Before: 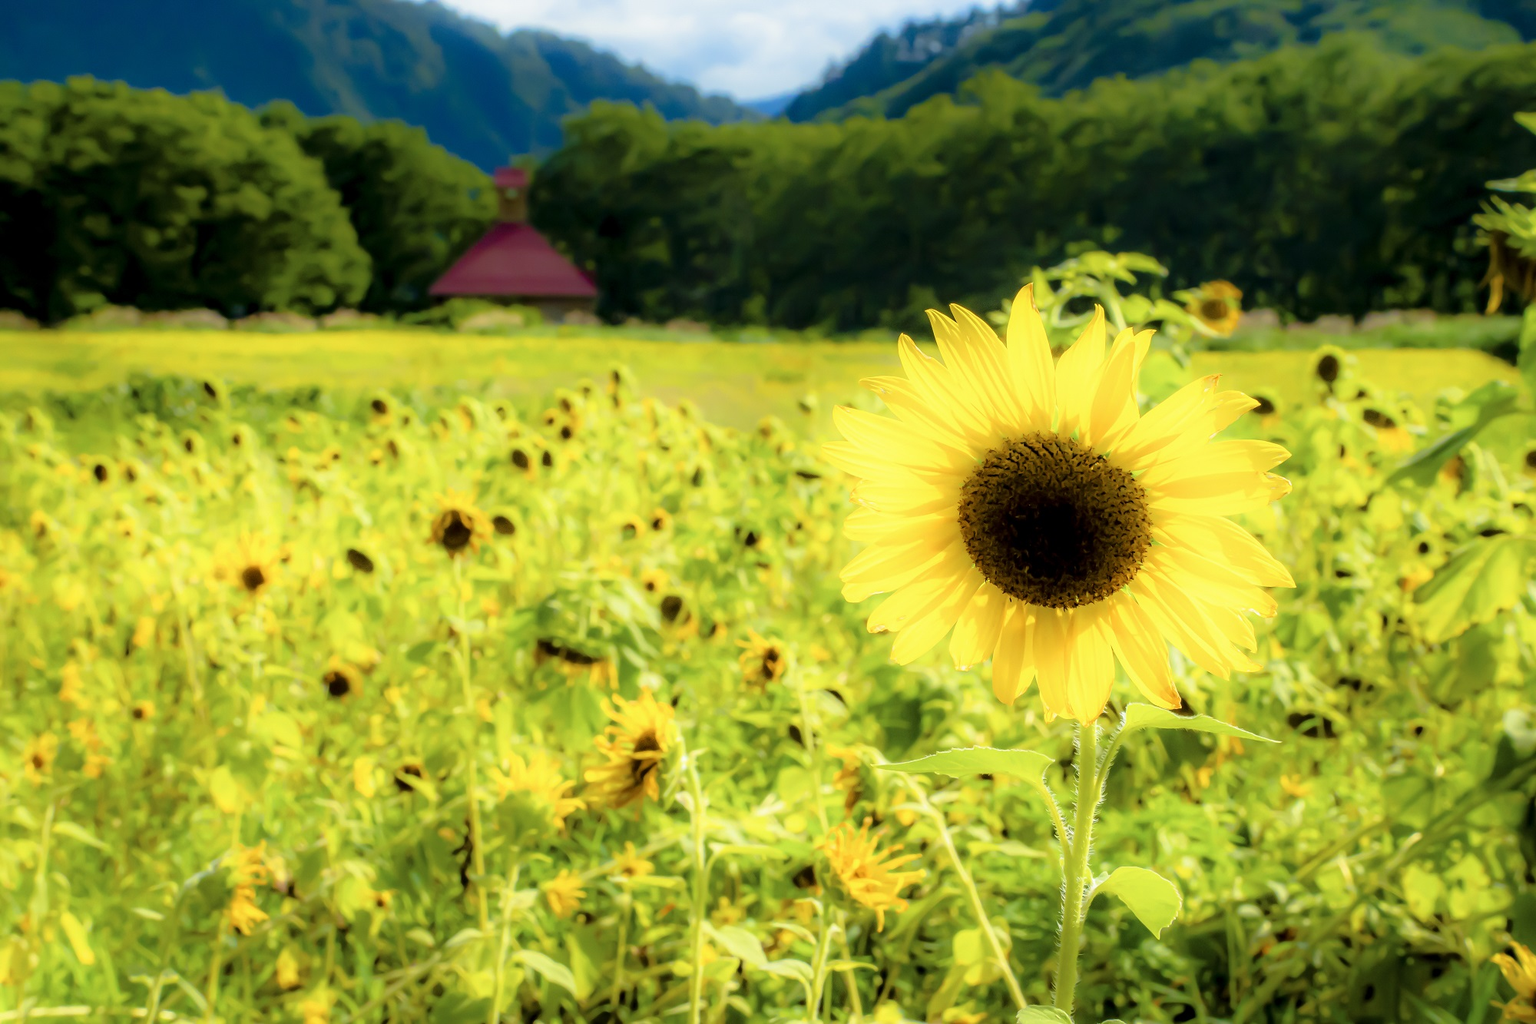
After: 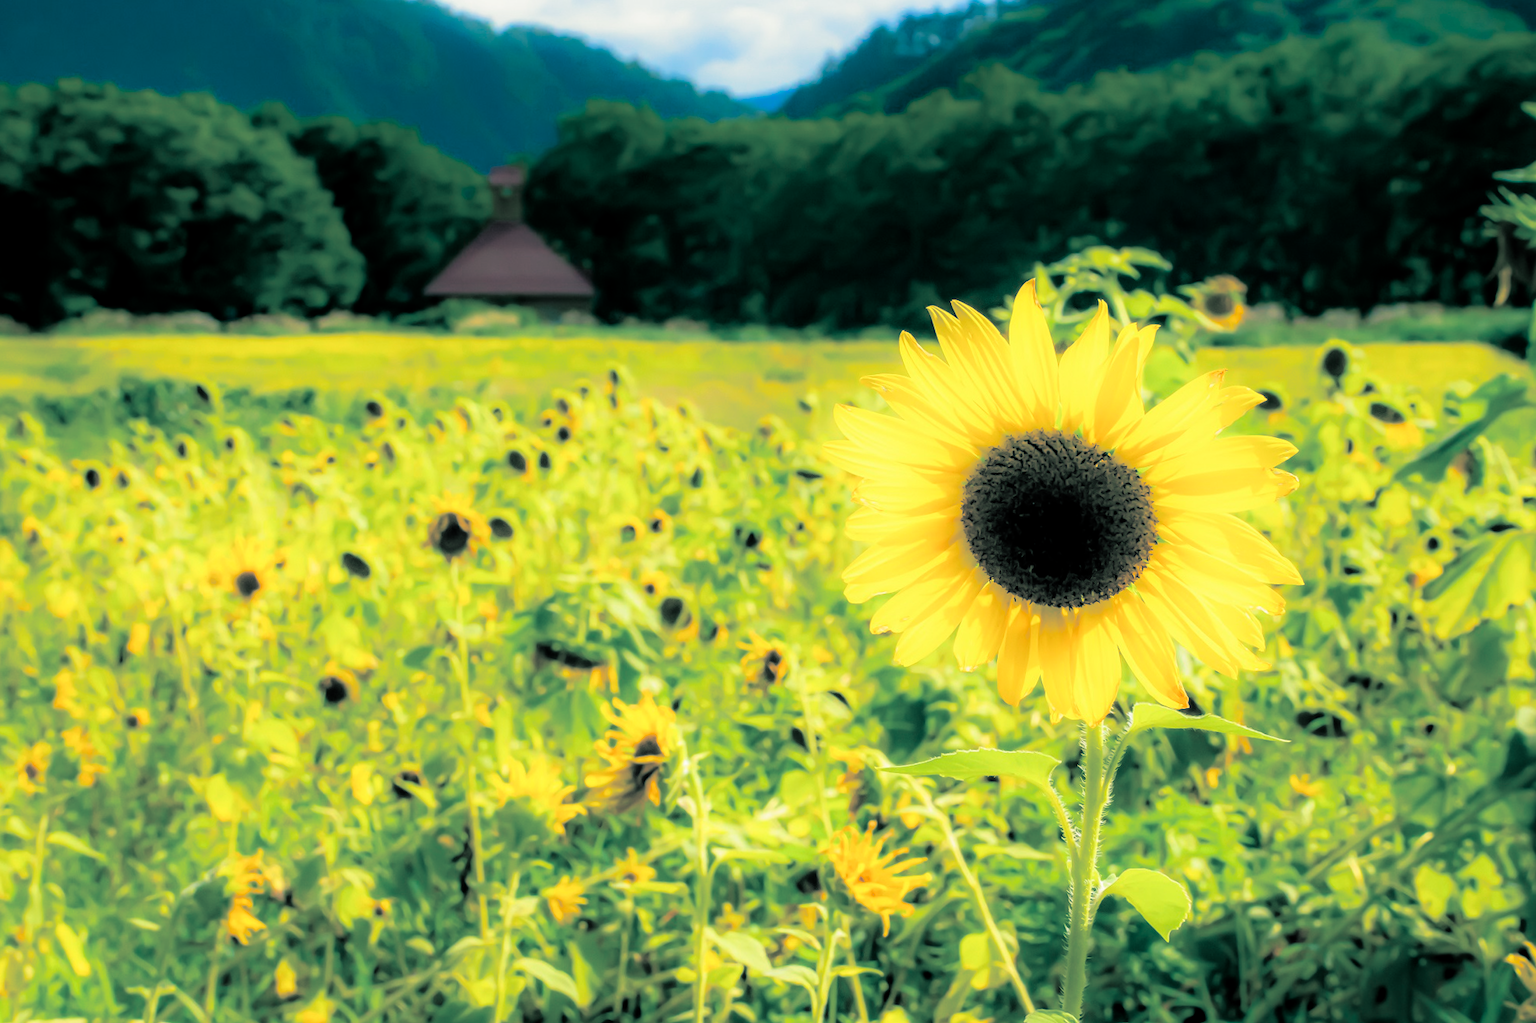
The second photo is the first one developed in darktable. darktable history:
color balance rgb: perceptual saturation grading › global saturation 20%, perceptual saturation grading › highlights -25%, perceptual saturation grading › shadows 25%
split-toning: shadows › hue 186.43°, highlights › hue 49.29°, compress 30.29%
tone equalizer: on, module defaults
rotate and perspective: rotation -0.45°, automatic cropping original format, crop left 0.008, crop right 0.992, crop top 0.012, crop bottom 0.988
